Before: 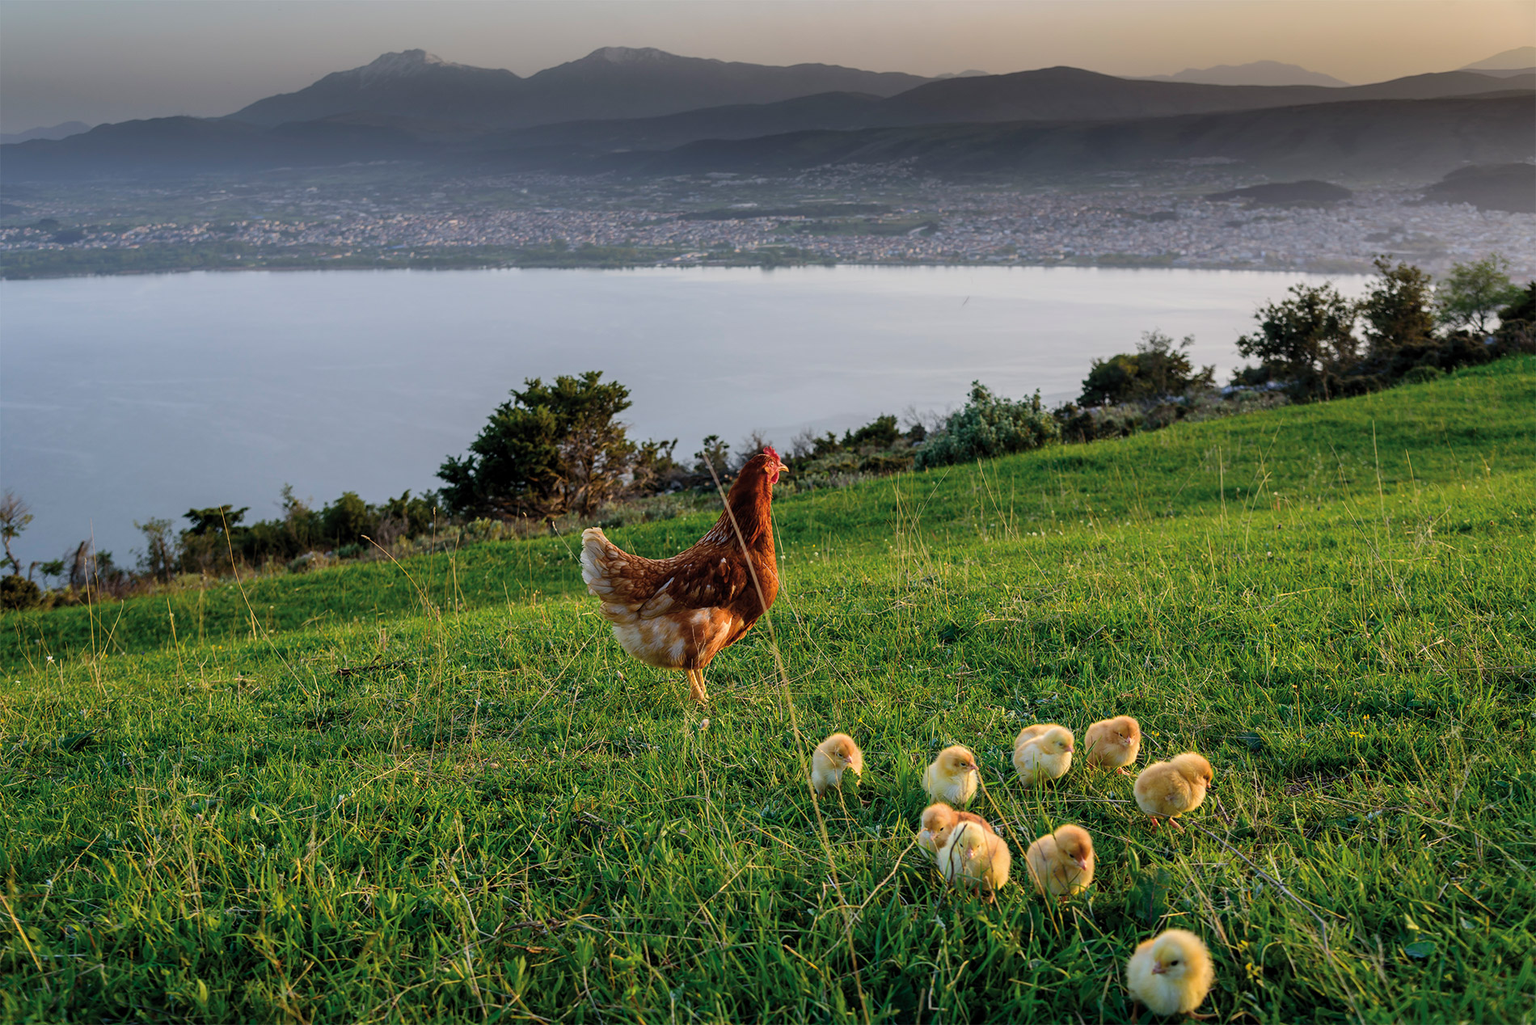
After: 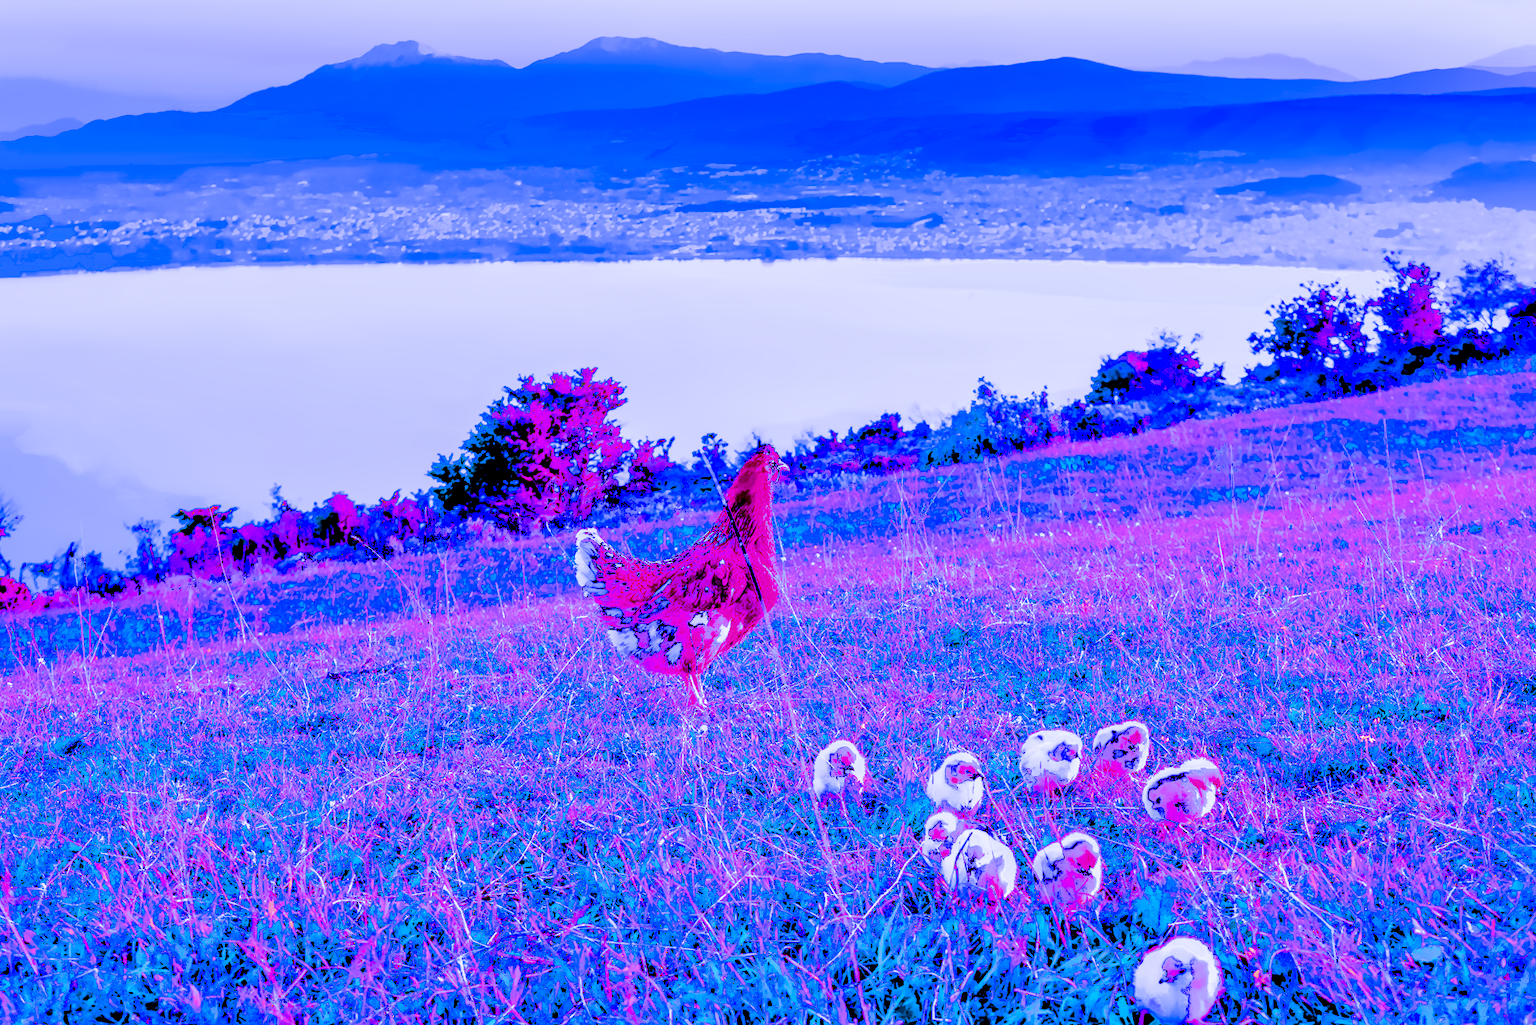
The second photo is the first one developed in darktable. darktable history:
white balance: red 1.777, blue 2.271
highlight reconstruction: on, module defaults
color calibration "_builtin_scene-referred default": illuminant custom, x 0.387, y 0.484, temperature 4302.58 K
exposure "_builtin_scene-referred default": black level correction 0, exposure 0.7 EV, compensate exposure bias true, compensate highlight preservation false
filmic rgb "_builtin_scene-referred default": black relative exposure -7.65 EV, white relative exposure 4.56 EV, hardness 3.61
local contrast: detail 130%
color zones: curves: ch0 [(0.004, 0.305) (0.261, 0.623) (0.389, 0.399) (0.708, 0.571) (0.947, 0.34)]; ch1 [(0.025, 0.645) (0.229, 0.584) (0.326, 0.551) (0.484, 0.262) (0.757, 0.643)]
color balance: contrast 6.48%, output saturation 113.3%
lens correction: scale 1.02, crop 1.61, focal 55, aperture 5.6, distance 1.03, camera "Canon EOS 2000D", lens "EF-S18-55mm f/4-5.6 IS STM"
exposure: black level correction -0.002, exposure 0.708 EV, compensate exposure bias true, compensate highlight preservation false
color calibration: illuminant custom, x 0.379, y 0.481, temperature 4443.07 K
denoise (profiled): patch size 2, preserve shadows 1.04, bias correction -0.287, scattering 0.242, a [-1, 0, 0], b [0, 0, 0], y [[0.5 ×7] ×4, [0.539, 0.511, 0.491, 0.503, 0.523, 0.58, 0.597], [0.5 ×7]], compensate highlight preservation false
filmic rgb: black relative exposure -8.54 EV, white relative exposure 5.52 EV, hardness 3.39, contrast 1.016
tone equalizer: -8 EV -0.528 EV, -7 EV -0.319 EV, -6 EV -0.083 EV, -5 EV 0.413 EV, -4 EV 0.985 EV, -3 EV 0.791 EV, -2 EV -0.01 EV, -1 EV 0.14 EV, +0 EV -0.012 EV, smoothing 1
diffuse or sharpen: iterations 8, radius span 67, 1st order speed -2.86%, 2nd order speed -3.3%, 3rd order speed -7.25%, 4th order speed 5.93%, central radius 29
color balance rgb: linear chroma grading › highlights 100%, linear chroma grading › global chroma 23.41%, perceptual saturation grading › global saturation 35.38%, hue shift -10.68°, perceptual brilliance grading › highlights 47.25%, perceptual brilliance grading › mid-tones 22.2%, perceptual brilliance grading › shadows -5.93%
